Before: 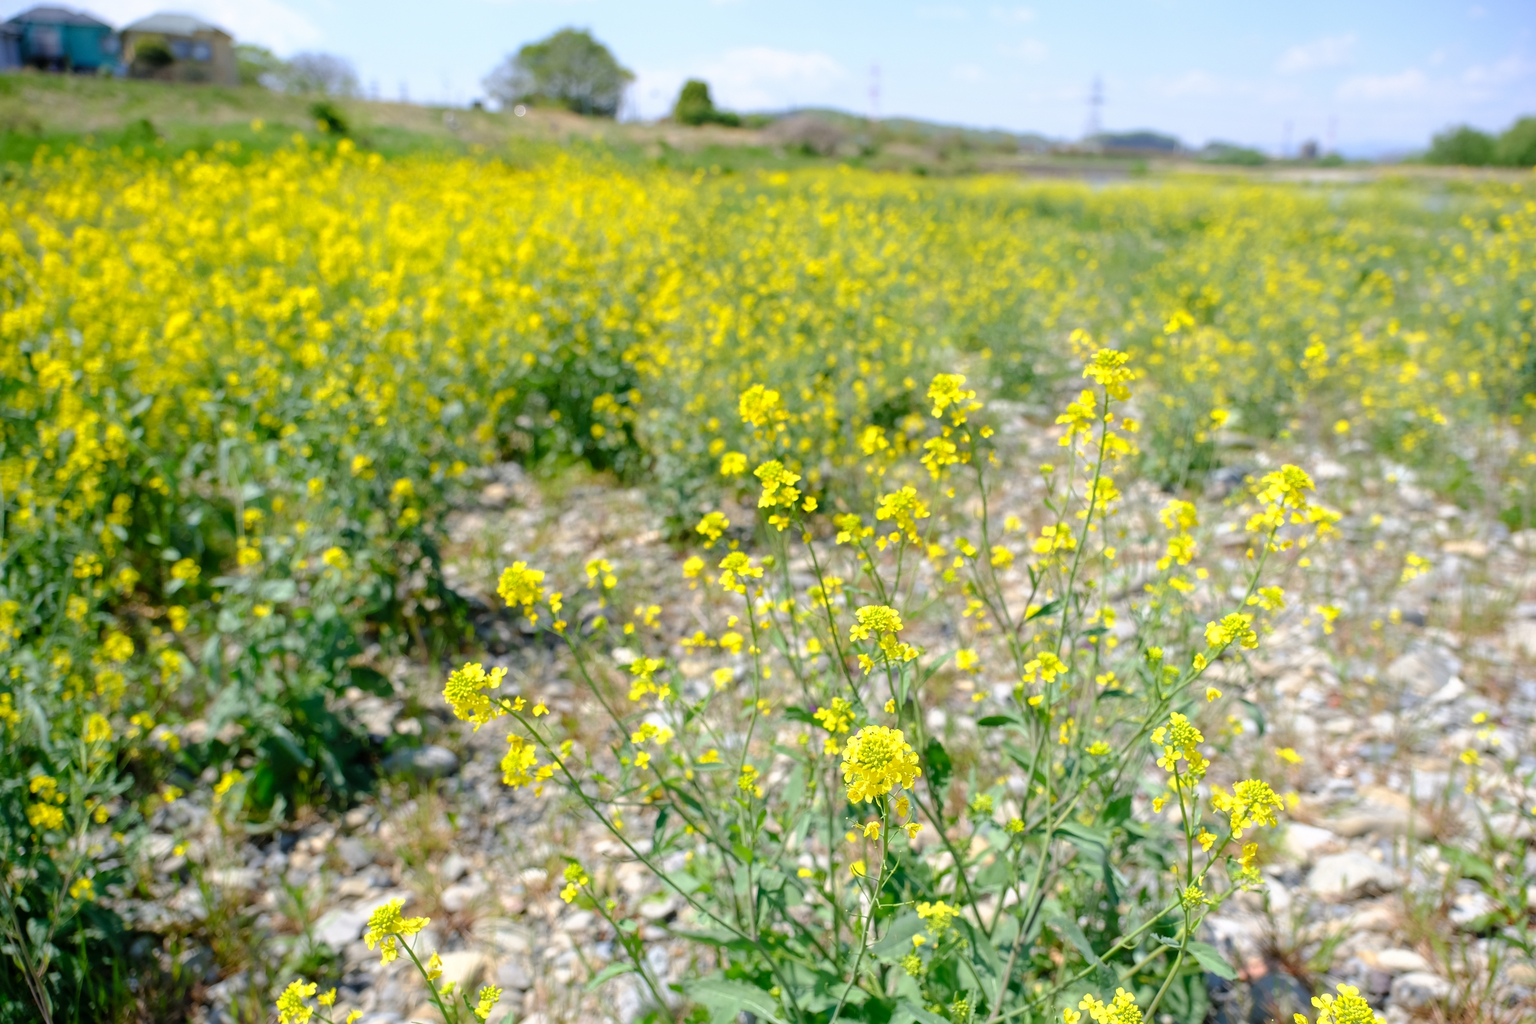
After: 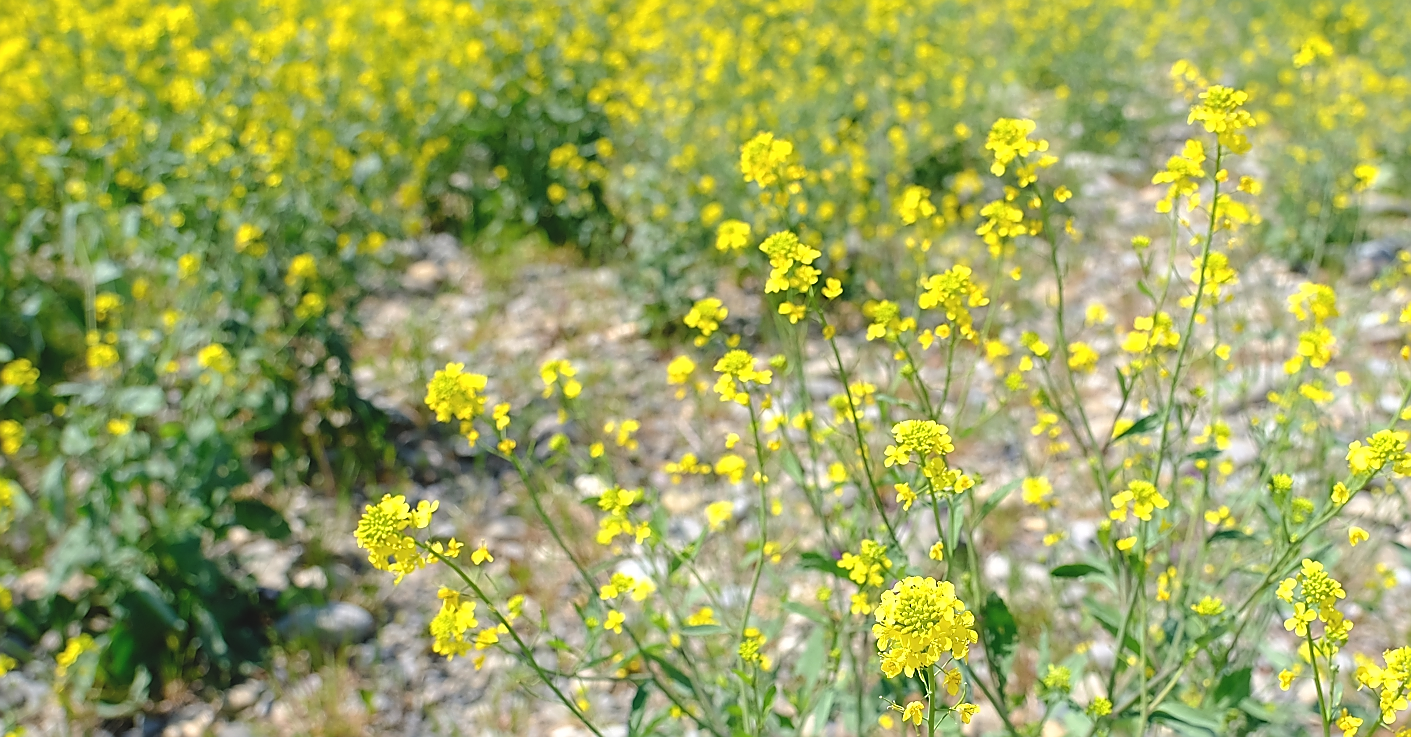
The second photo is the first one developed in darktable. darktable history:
sharpen: radius 1.4, amount 1.25, threshold 0.7
exposure: black level correction -0.008, exposure 0.067 EV, compensate highlight preservation false
crop: left 11.123%, top 27.61%, right 18.3%, bottom 17.034%
